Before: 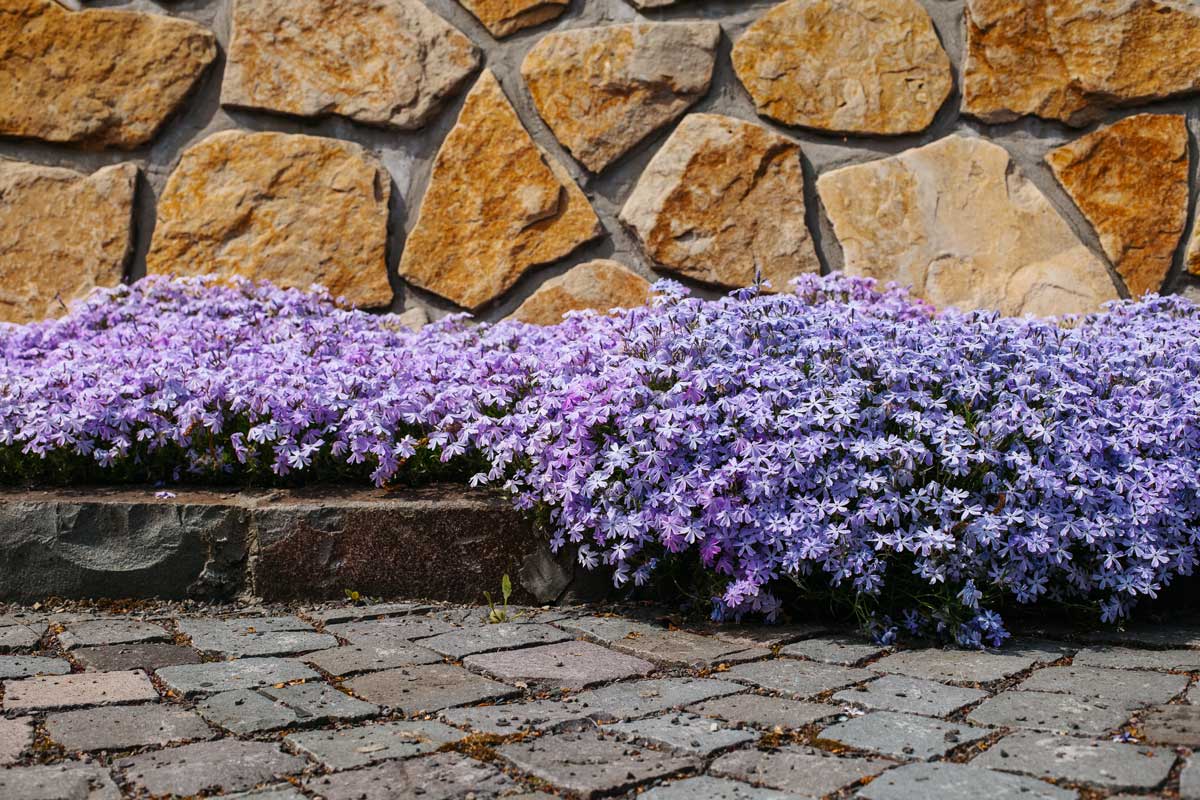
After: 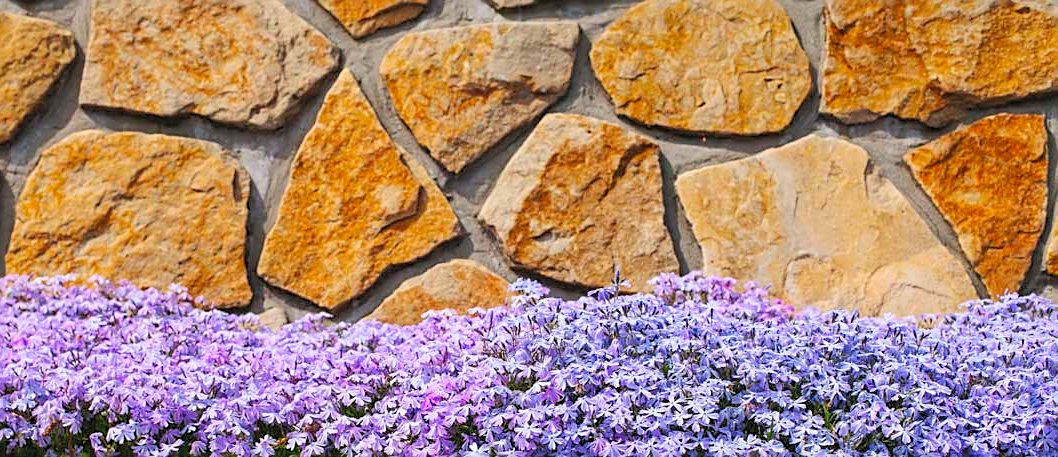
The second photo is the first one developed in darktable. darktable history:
crop and rotate: left 11.812%, bottom 42.776%
contrast brightness saturation: contrast 0.07, brightness 0.18, saturation 0.4
shadows and highlights: shadows 25, highlights -25
sharpen: on, module defaults
